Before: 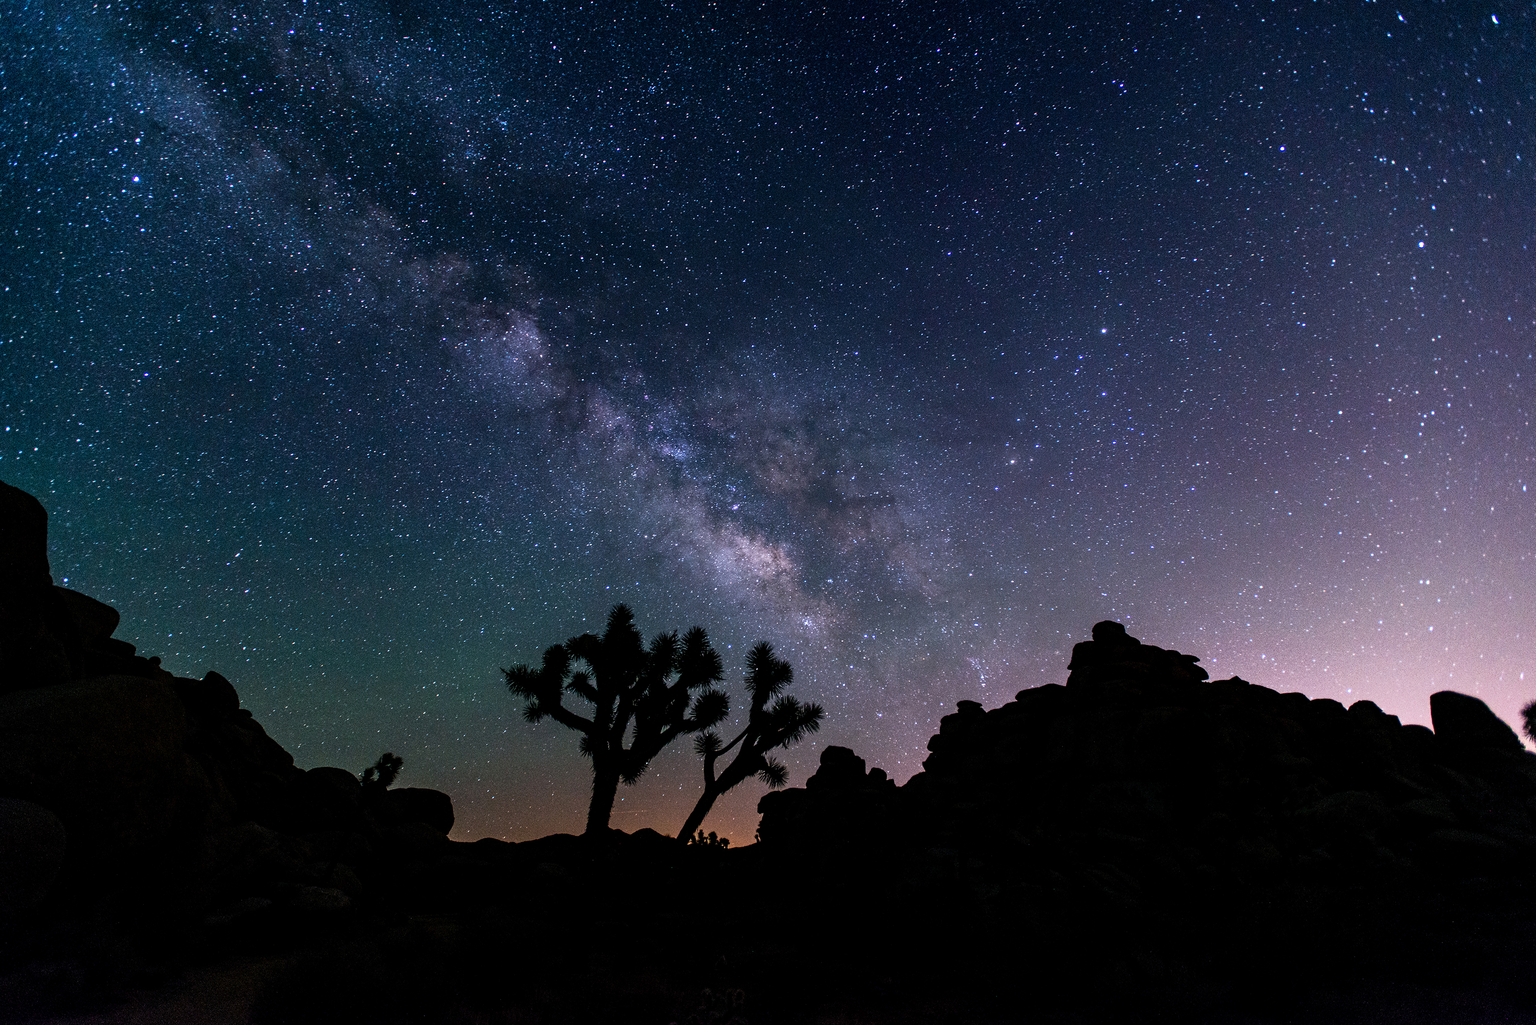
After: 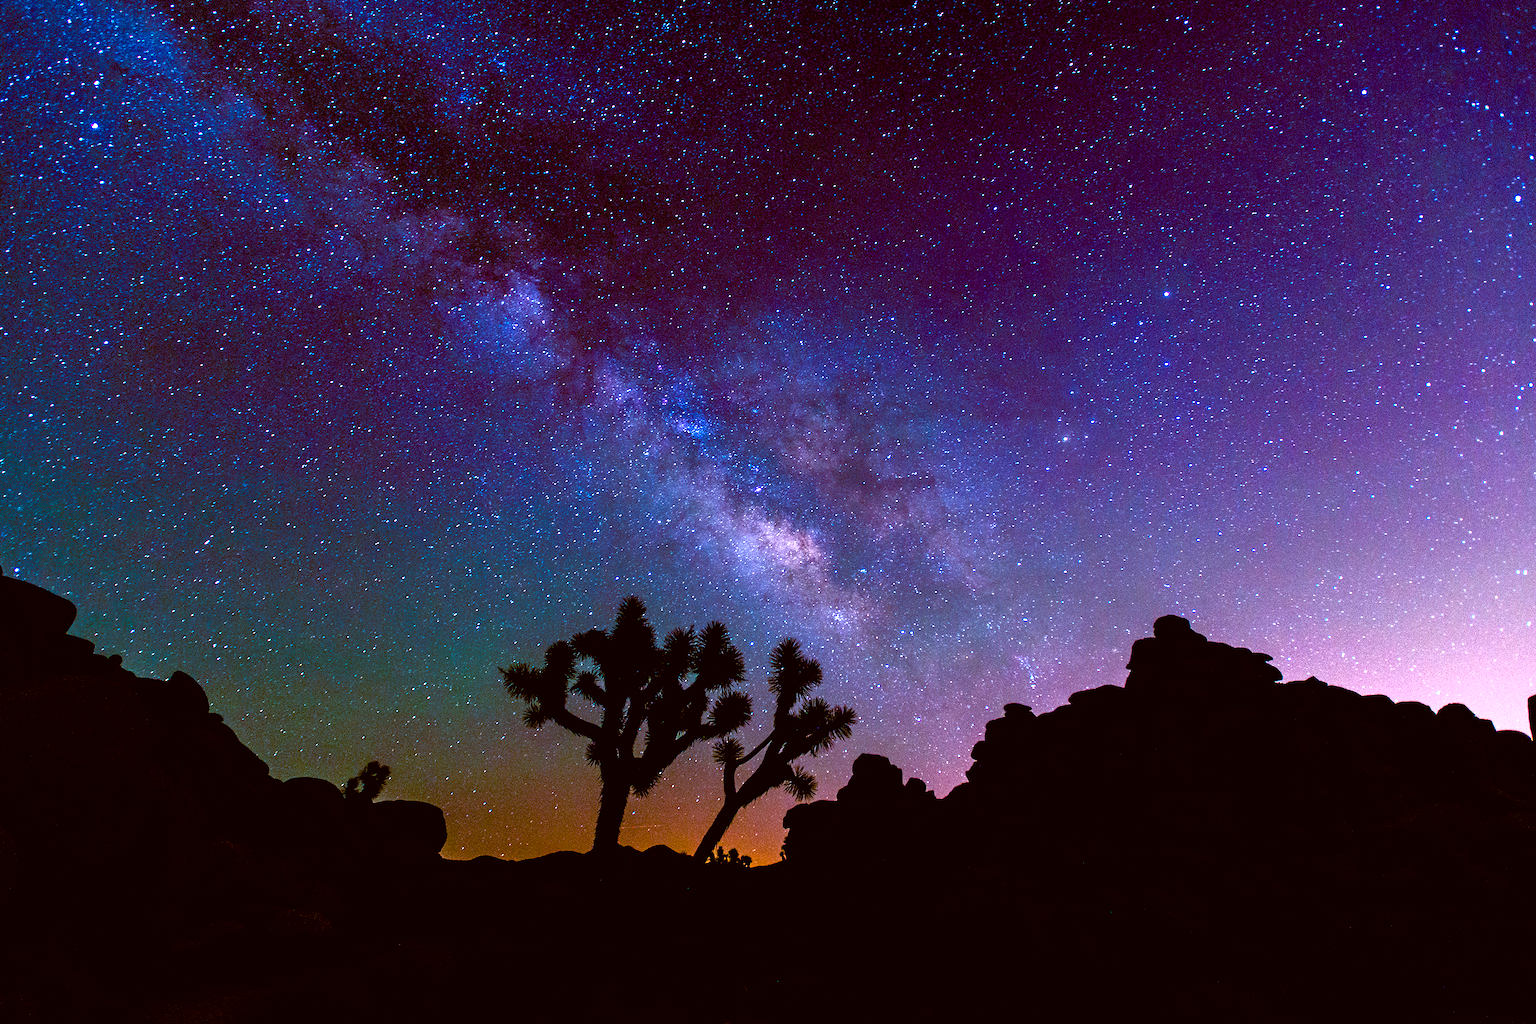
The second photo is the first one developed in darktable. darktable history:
color balance rgb: linear chroma grading › global chroma 25%, perceptual saturation grading › global saturation 45%, perceptual saturation grading › highlights -50%, perceptual saturation grading › shadows 30%, perceptual brilliance grading › global brilliance 18%, global vibrance 40%
crop: left 3.305%, top 6.436%, right 6.389%, bottom 3.258%
color balance: lift [1, 1.015, 1.004, 0.985], gamma [1, 0.958, 0.971, 1.042], gain [1, 0.956, 0.977, 1.044]
